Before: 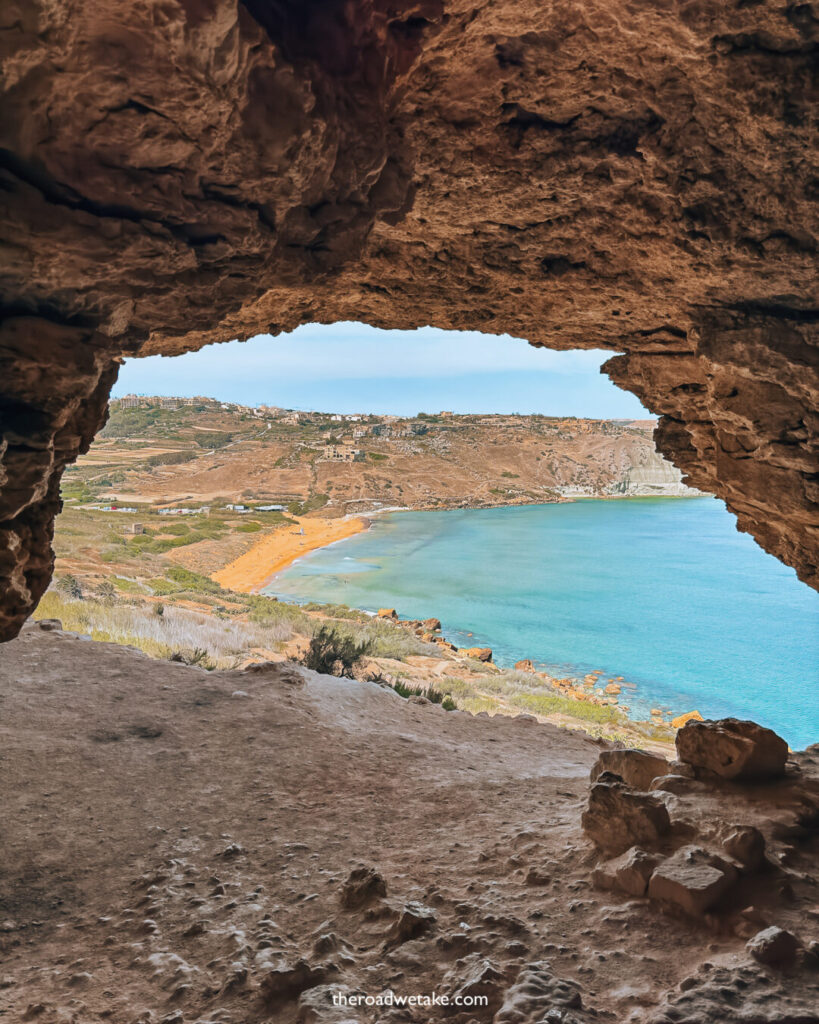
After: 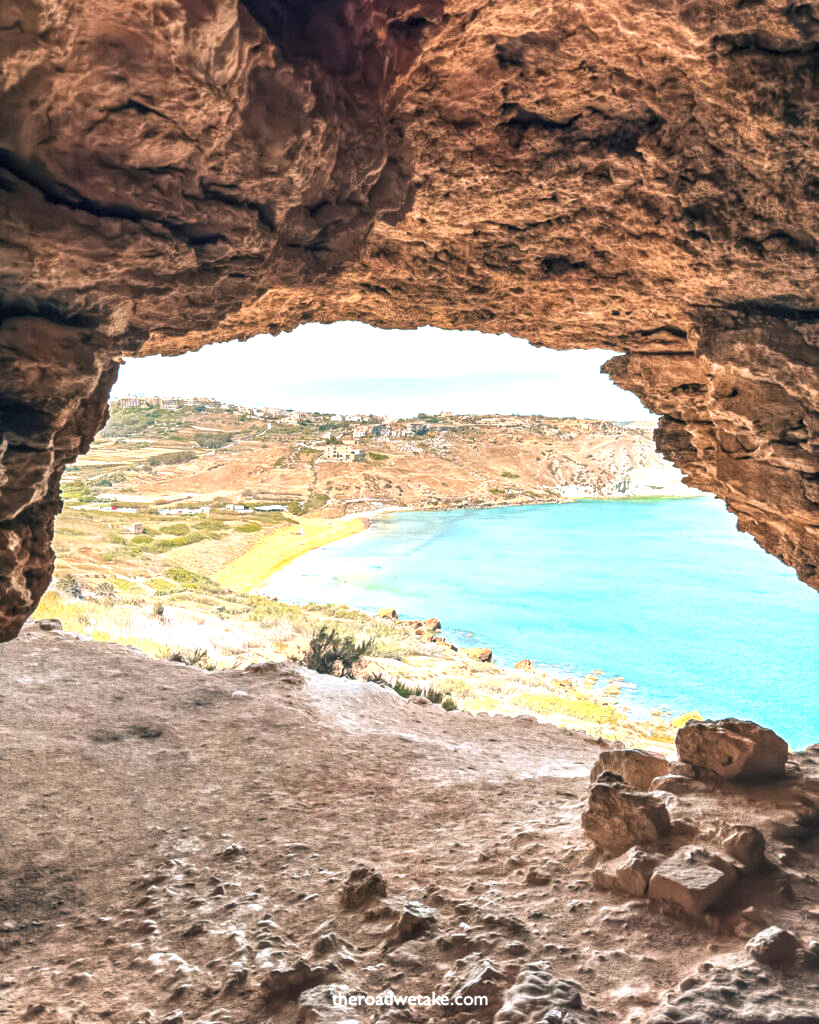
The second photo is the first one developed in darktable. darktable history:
local contrast: on, module defaults
exposure: exposure 1.25 EV, compensate exposure bias true, compensate highlight preservation false
